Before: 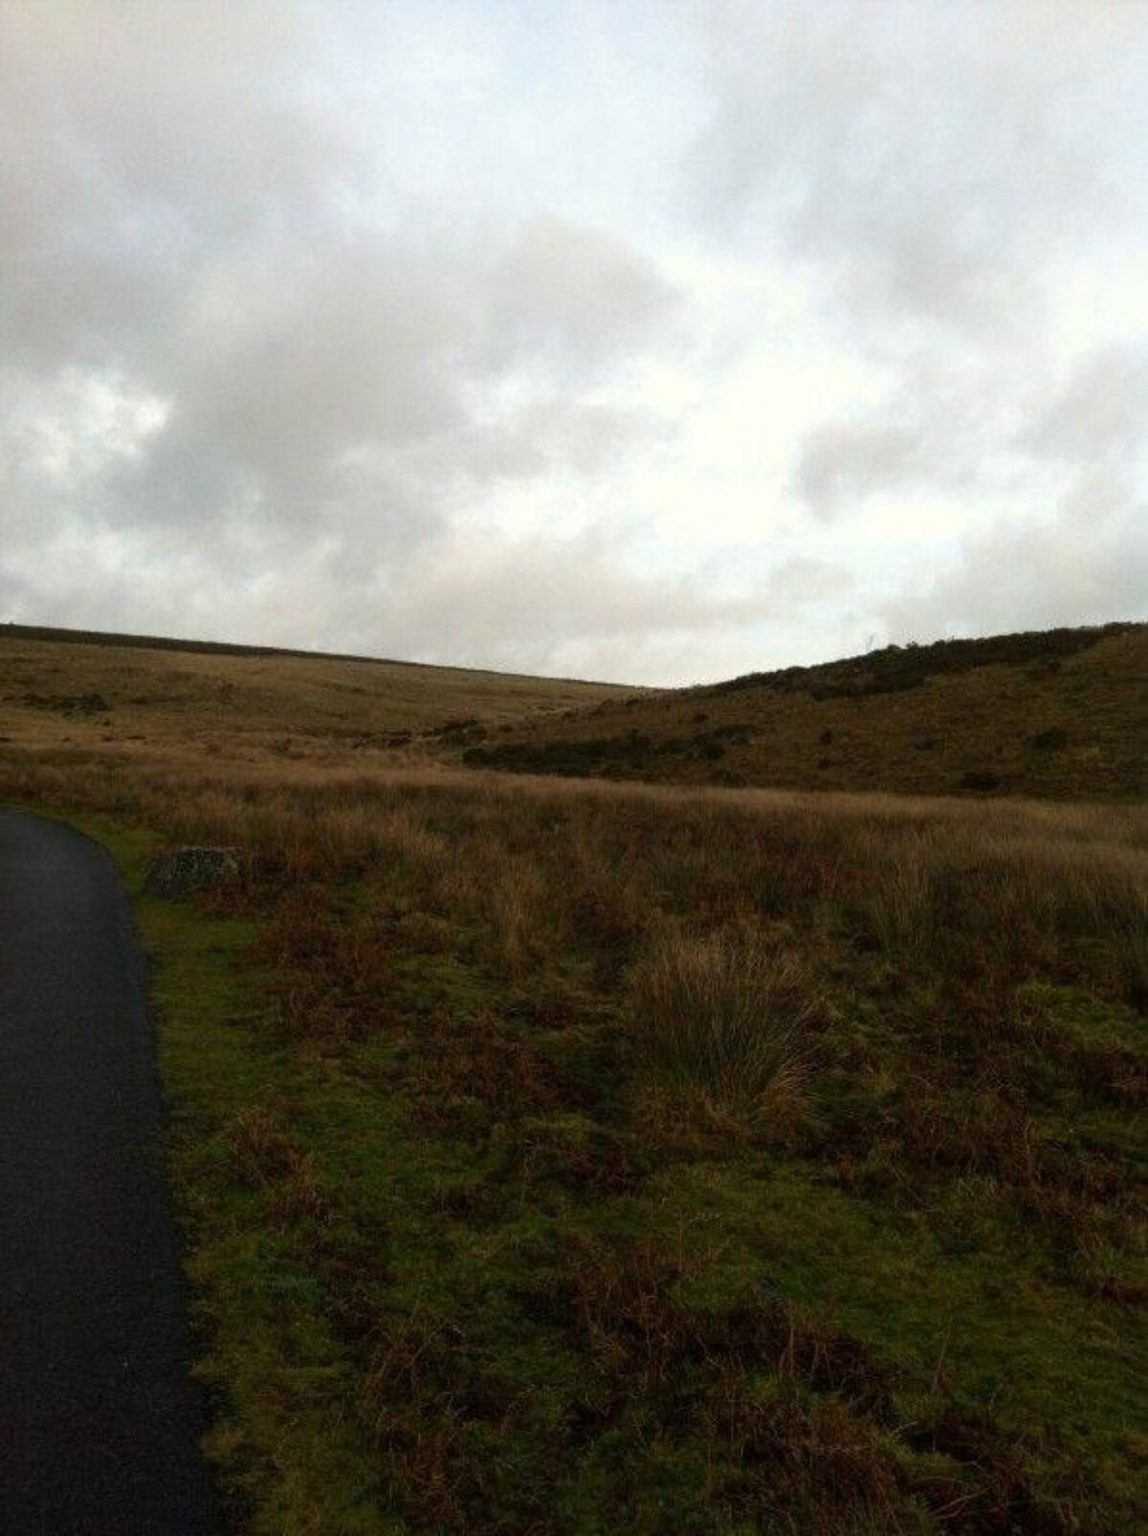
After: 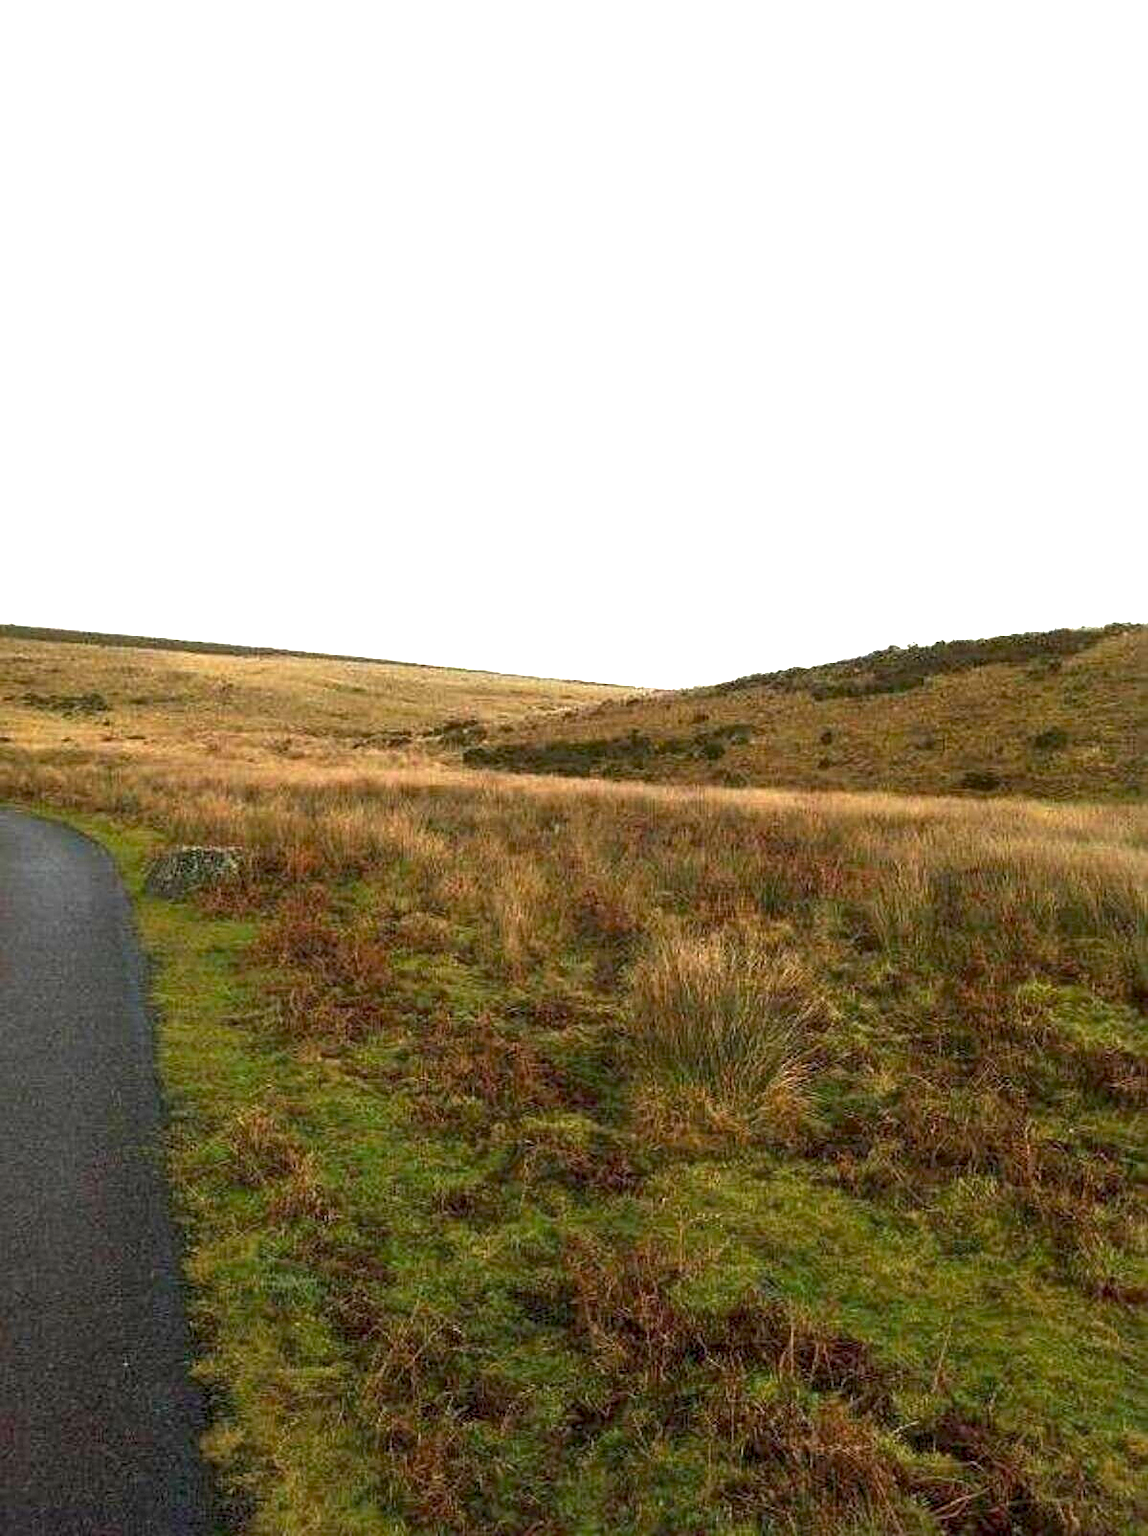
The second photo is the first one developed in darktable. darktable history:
sharpen: on, module defaults
exposure: black level correction 0.001, exposure 2.607 EV, compensate exposure bias true, compensate highlight preservation false
